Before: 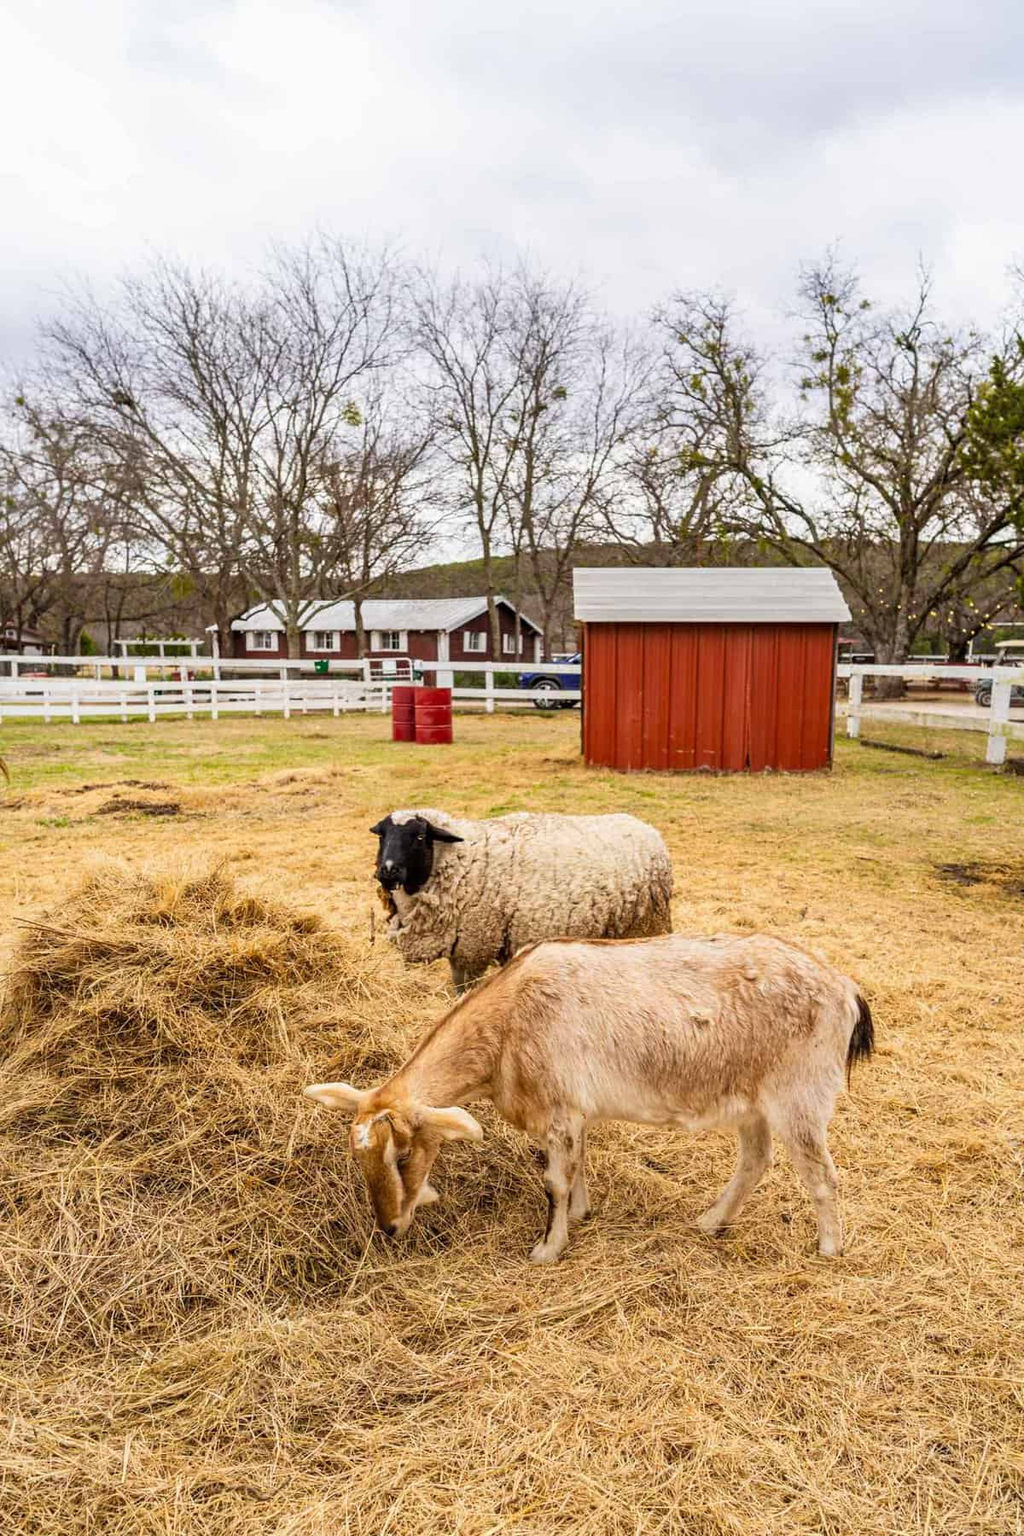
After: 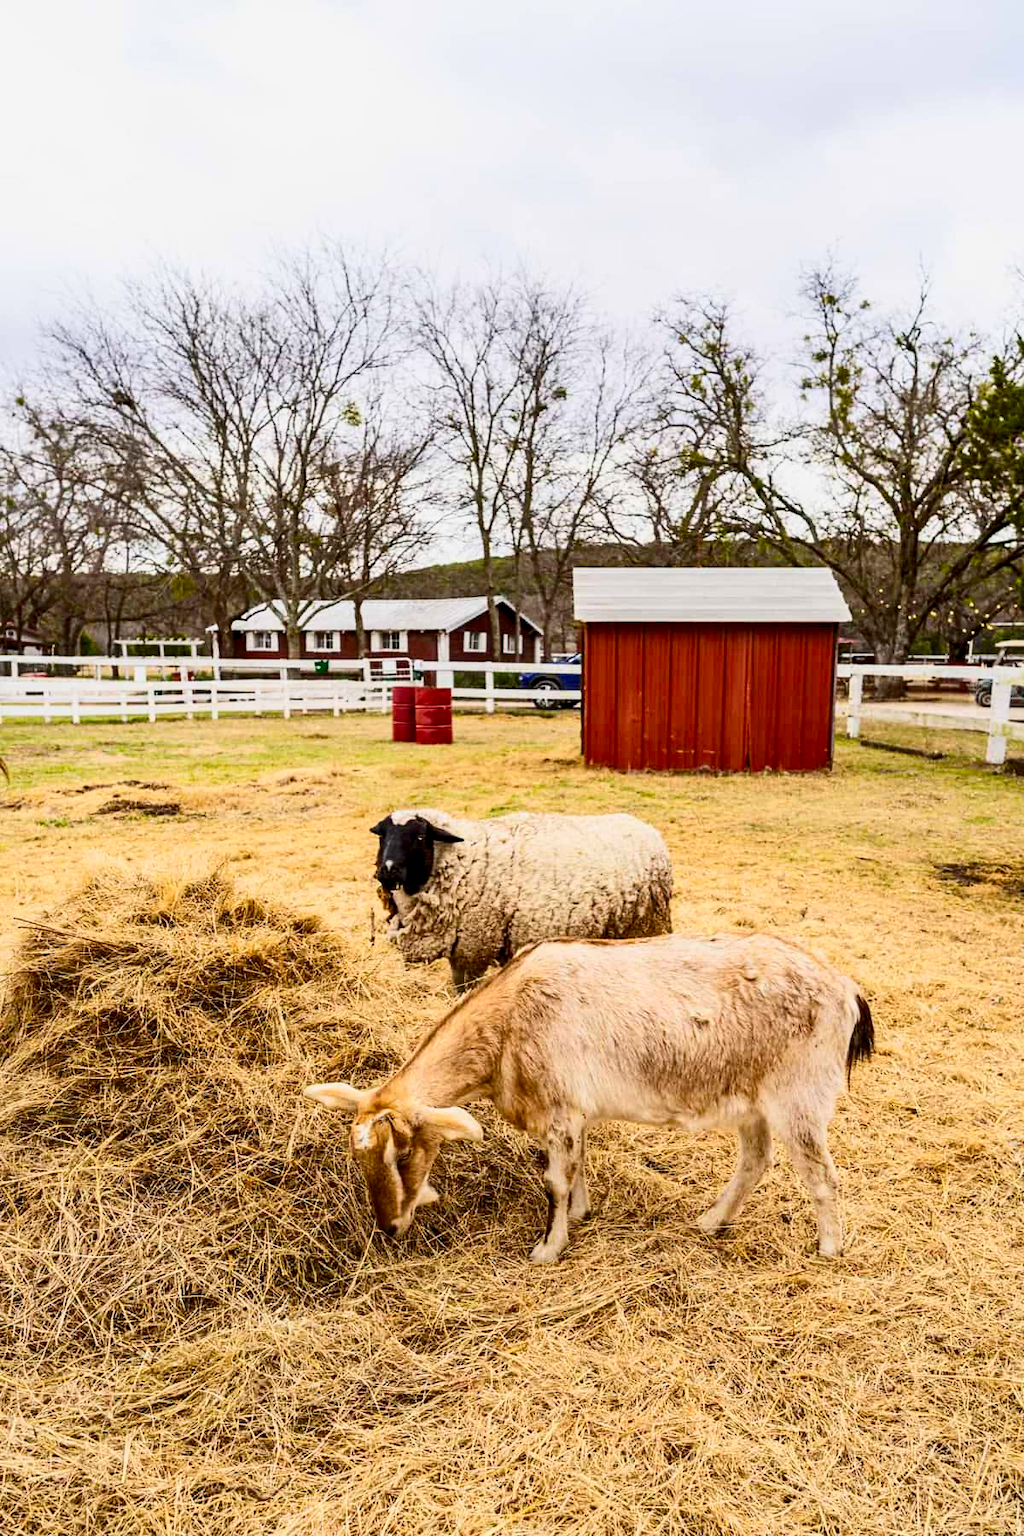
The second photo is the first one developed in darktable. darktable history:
contrast brightness saturation: contrast 0.297
color balance rgb: global offset › luminance -0.471%, perceptual saturation grading › global saturation 10.224%, contrast -10.24%
